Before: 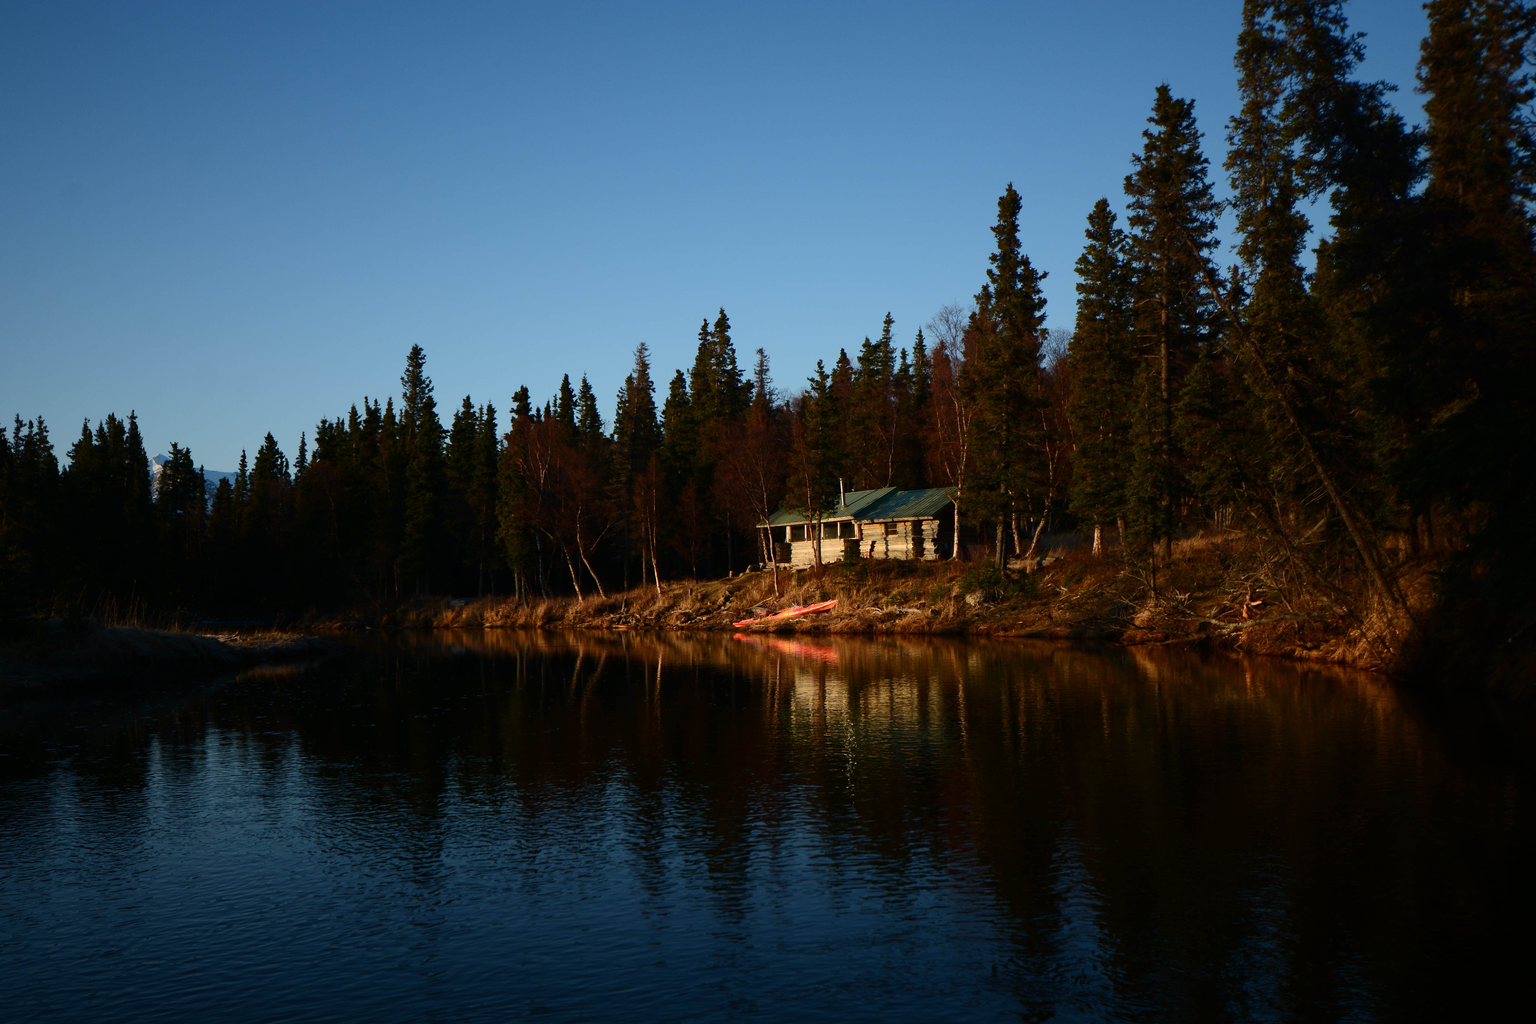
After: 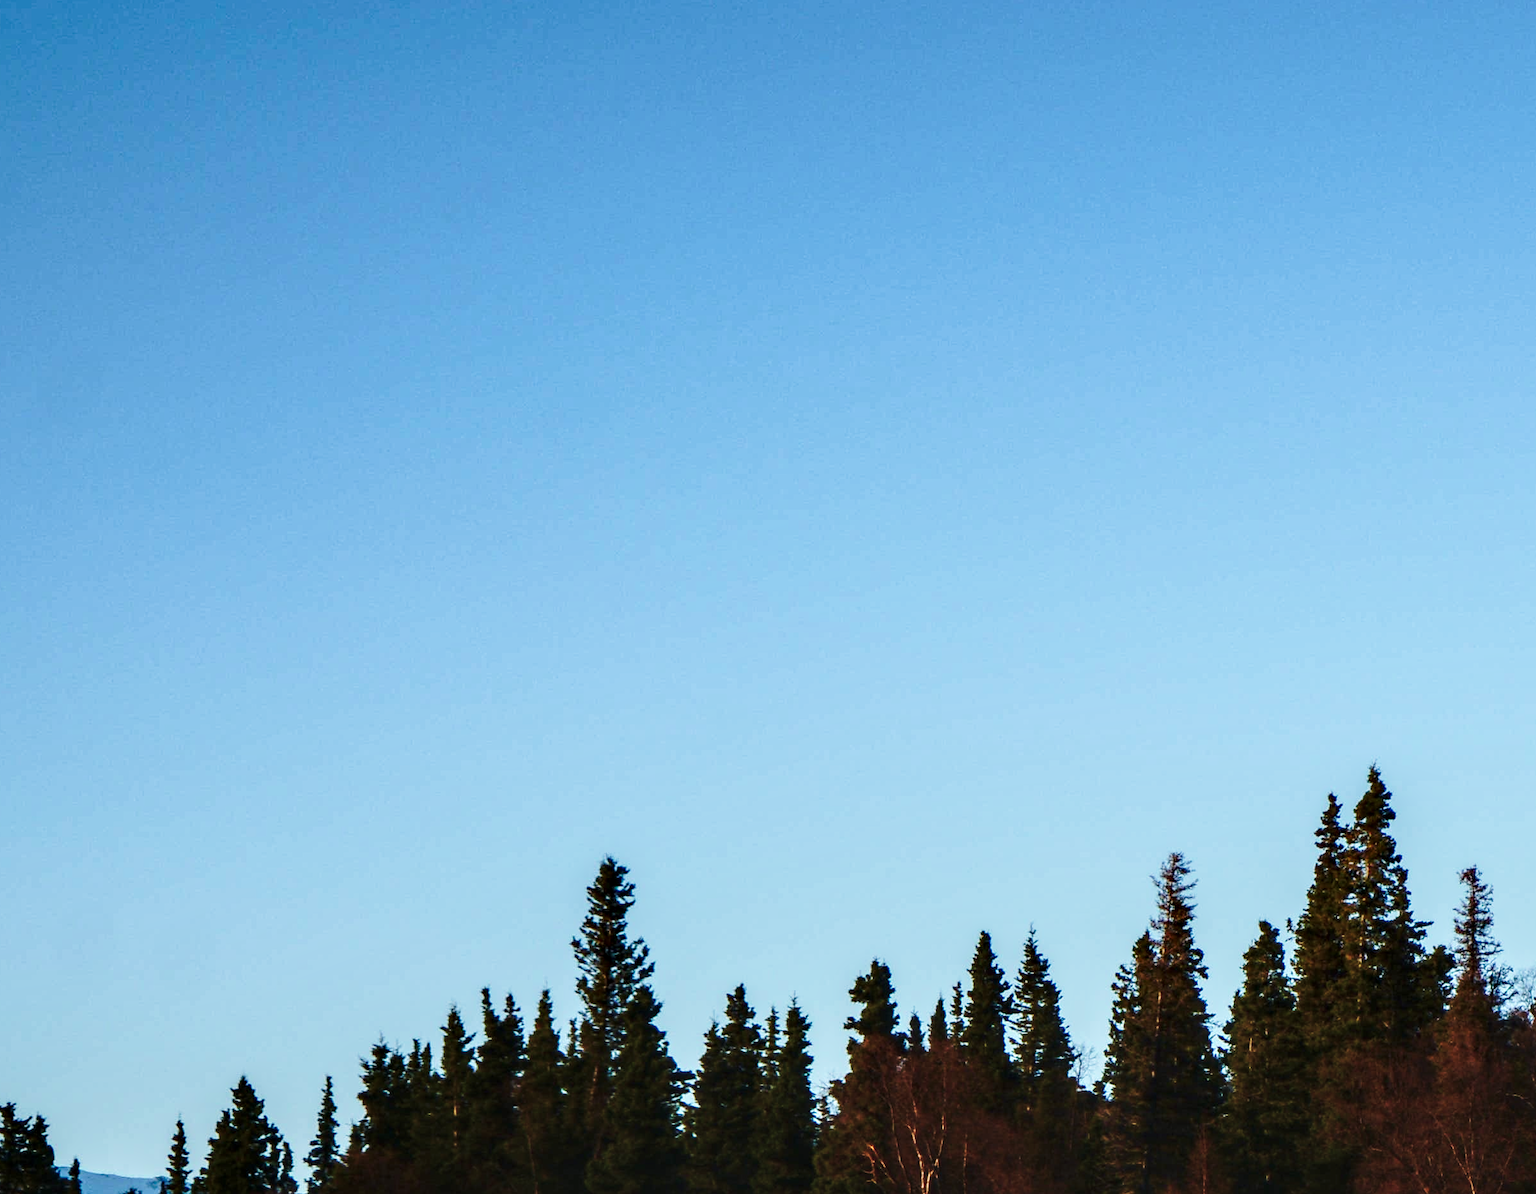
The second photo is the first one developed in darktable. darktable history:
crop and rotate: left 11.194%, top 0.077%, right 48.754%, bottom 53.176%
local contrast: detail 152%
tone equalizer: edges refinement/feathering 500, mask exposure compensation -1.57 EV, preserve details guided filter
base curve: curves: ch0 [(0, 0) (0.032, 0.037) (0.105, 0.228) (0.435, 0.76) (0.856, 0.983) (1, 1)], preserve colors none
velvia: on, module defaults
